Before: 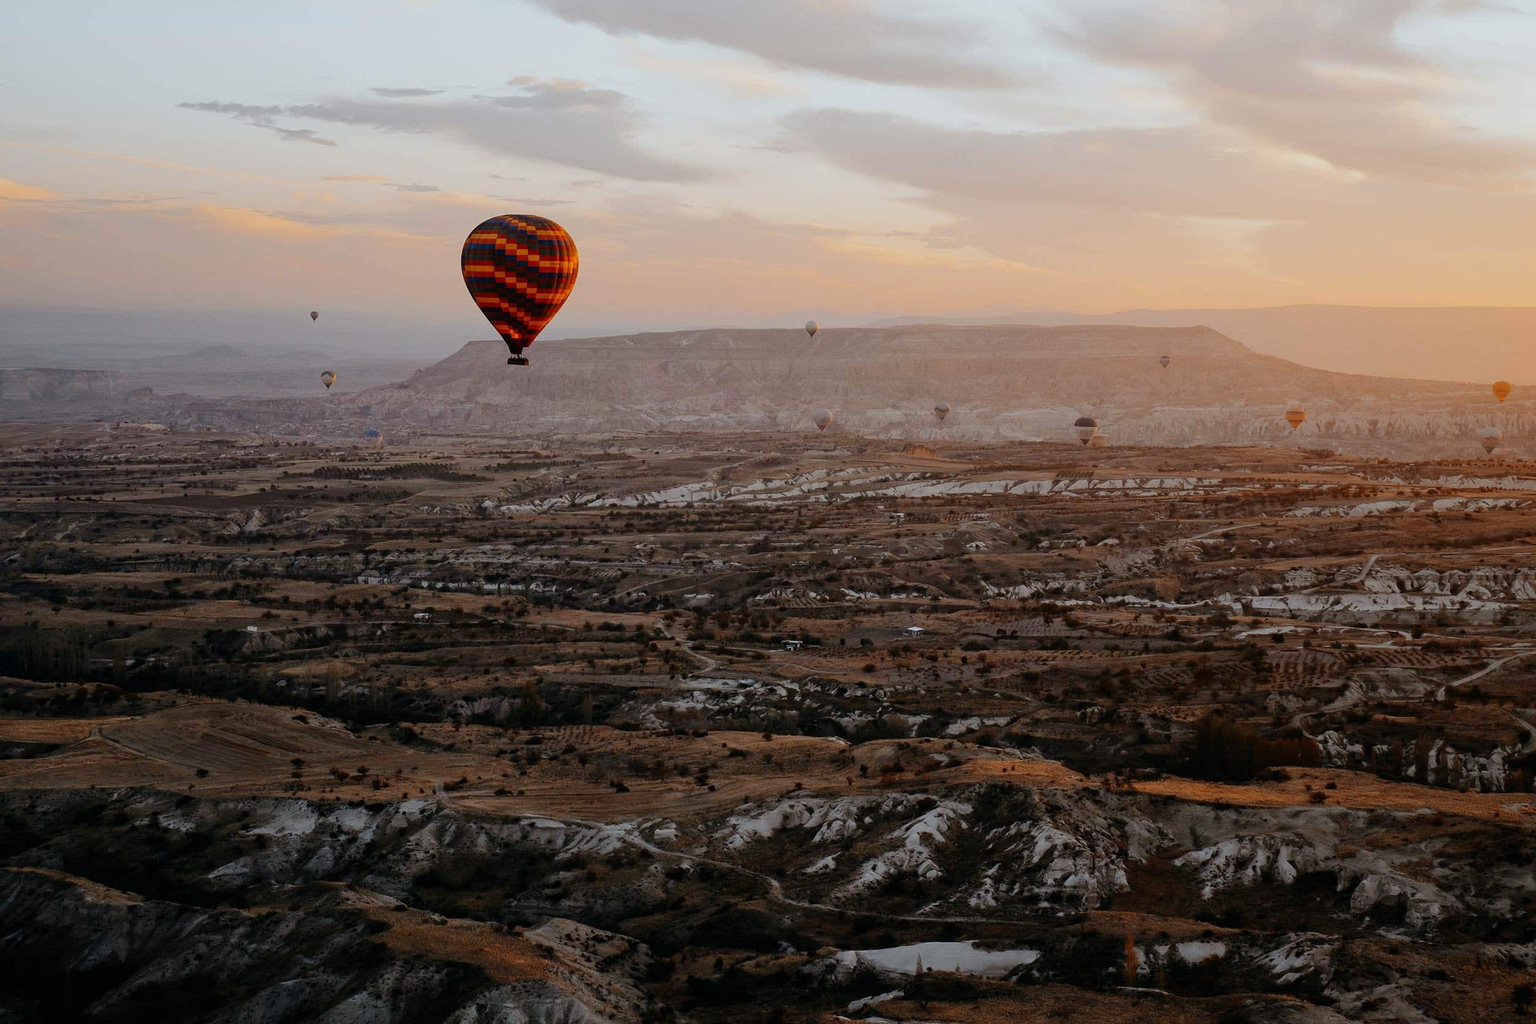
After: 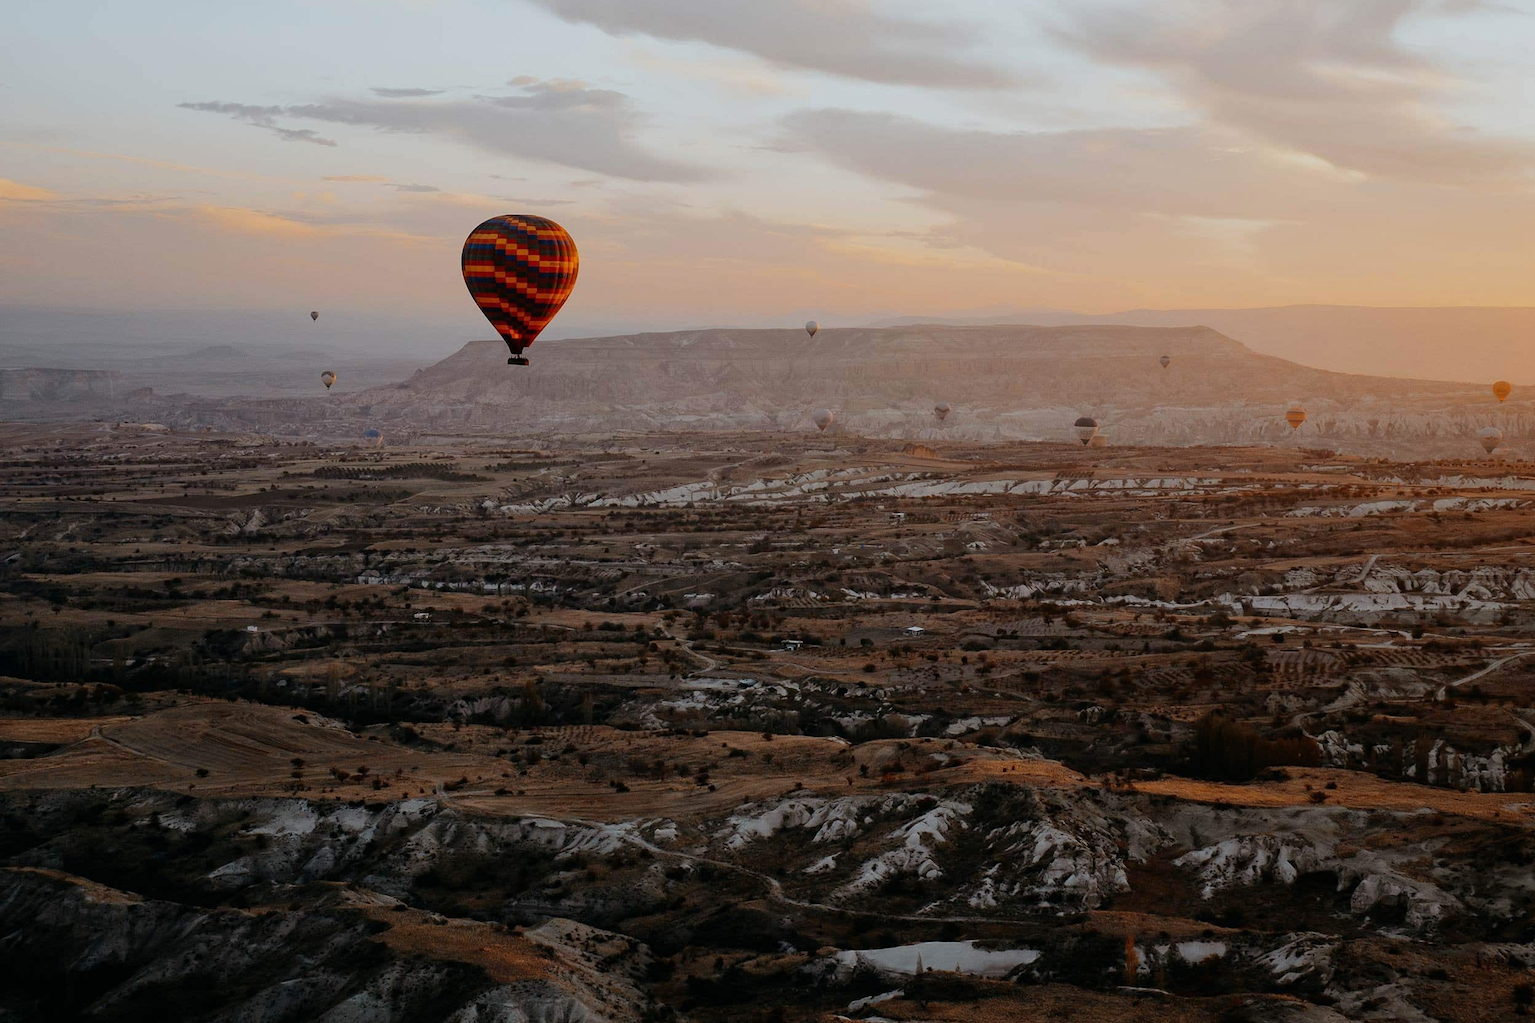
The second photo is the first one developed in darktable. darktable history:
exposure: exposure -0.148 EV, compensate exposure bias true, compensate highlight preservation false
